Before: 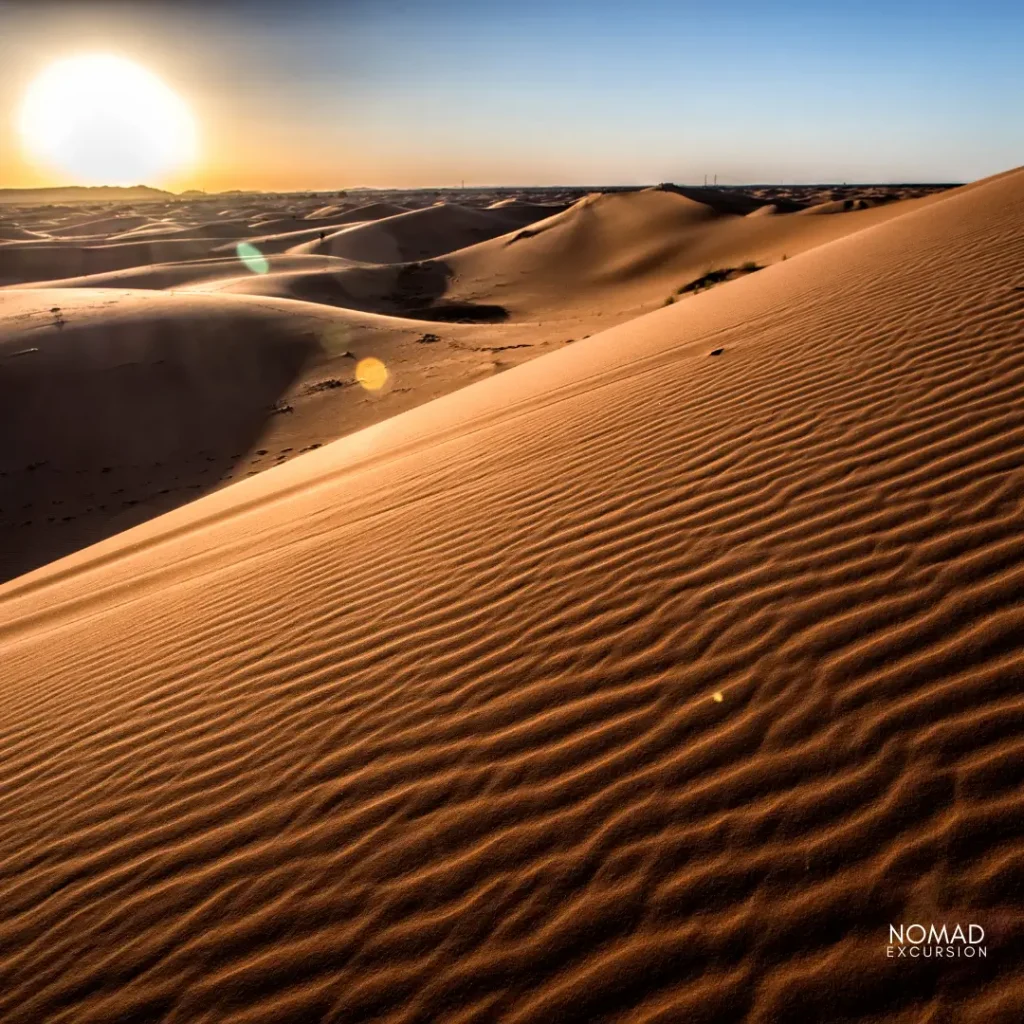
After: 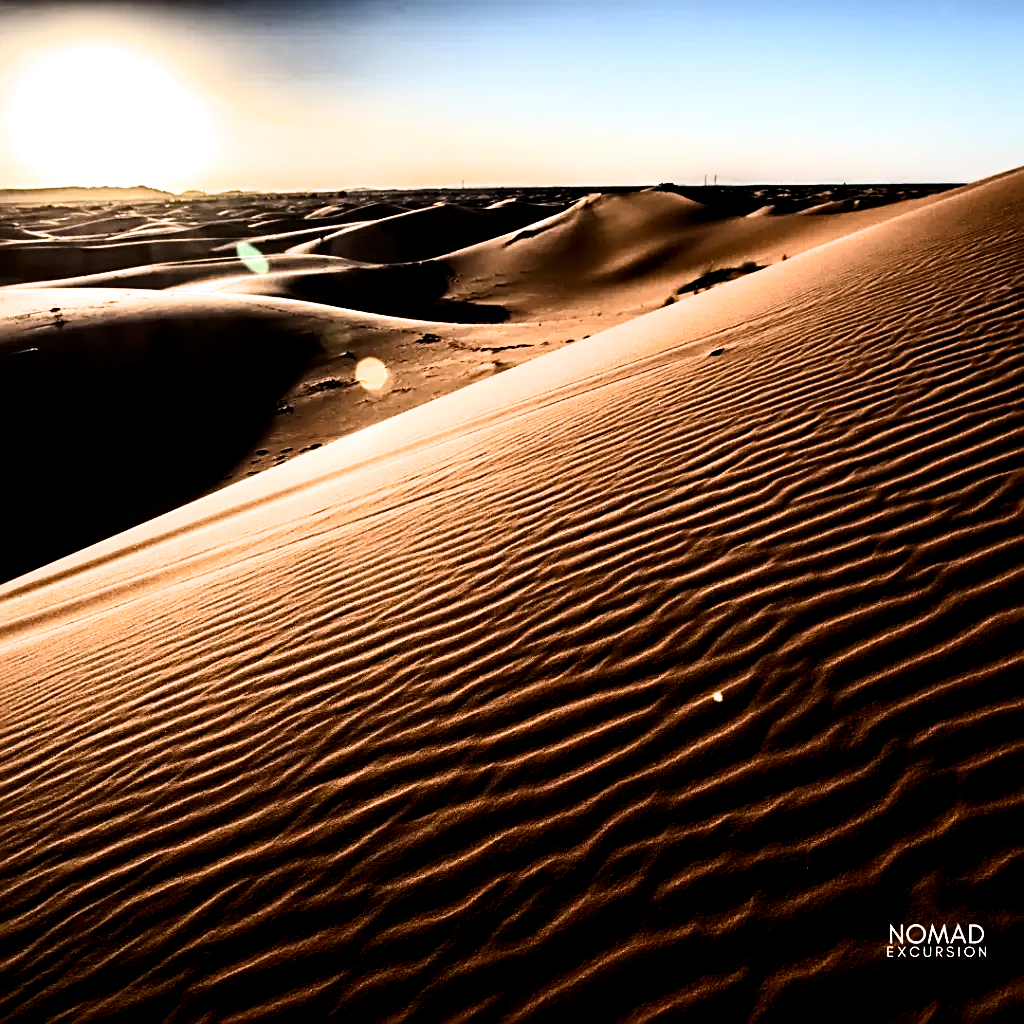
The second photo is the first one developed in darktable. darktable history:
filmic rgb: black relative exposure -3.62 EV, white relative exposure 2.13 EV, hardness 3.63
sharpen: radius 2.788
contrast brightness saturation: contrast 0.282
